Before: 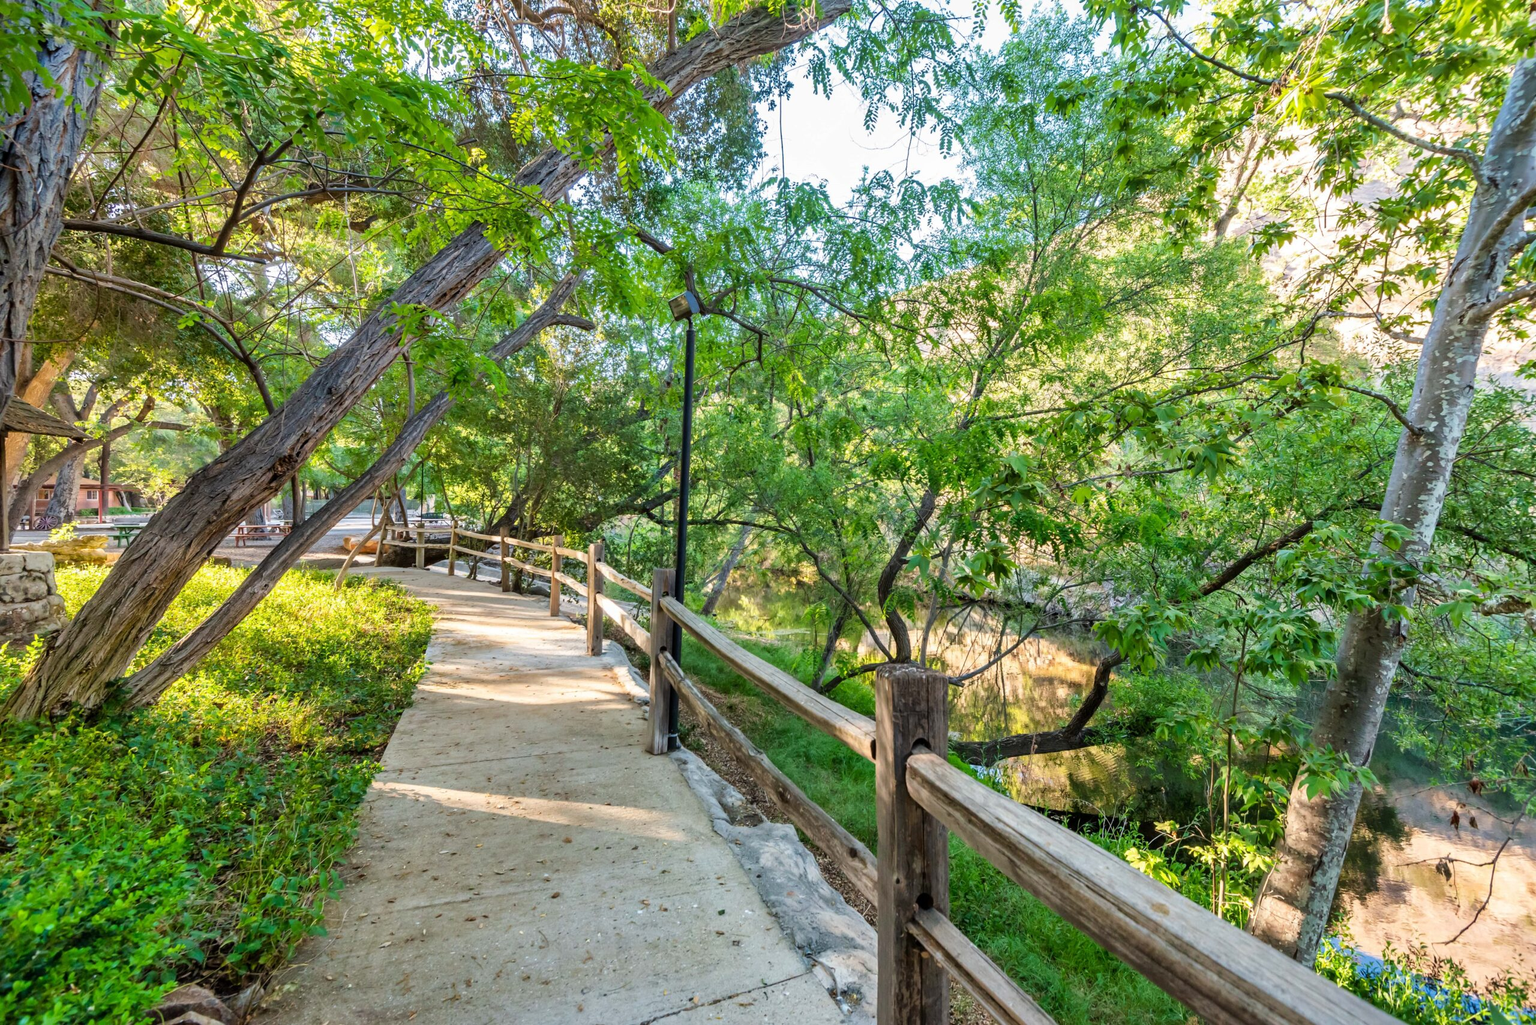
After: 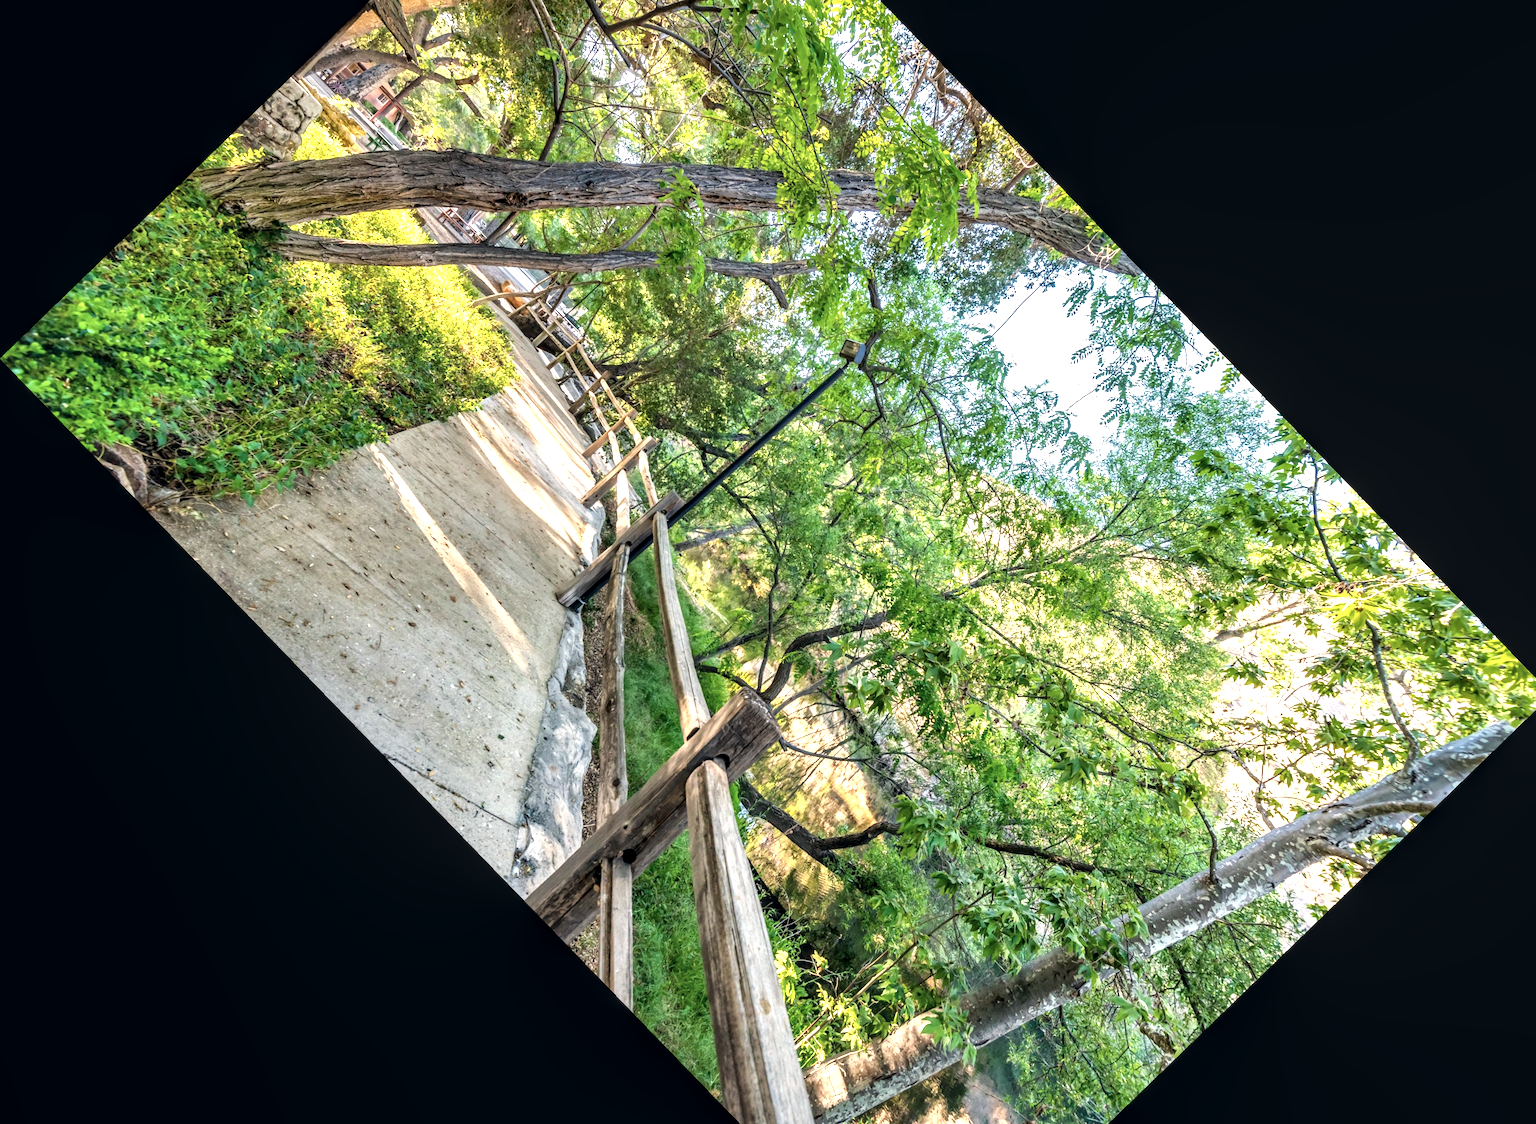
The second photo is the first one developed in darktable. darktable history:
color correction: highlights a* 2.93, highlights b* 5, shadows a* -1.64, shadows b* -4.97, saturation 0.797
exposure: exposure 0.757 EV, compensate exposure bias true, compensate highlight preservation false
crop and rotate: angle -45.95°, top 16.286%, right 0.948%, bottom 11.692%
local contrast: detail 130%
